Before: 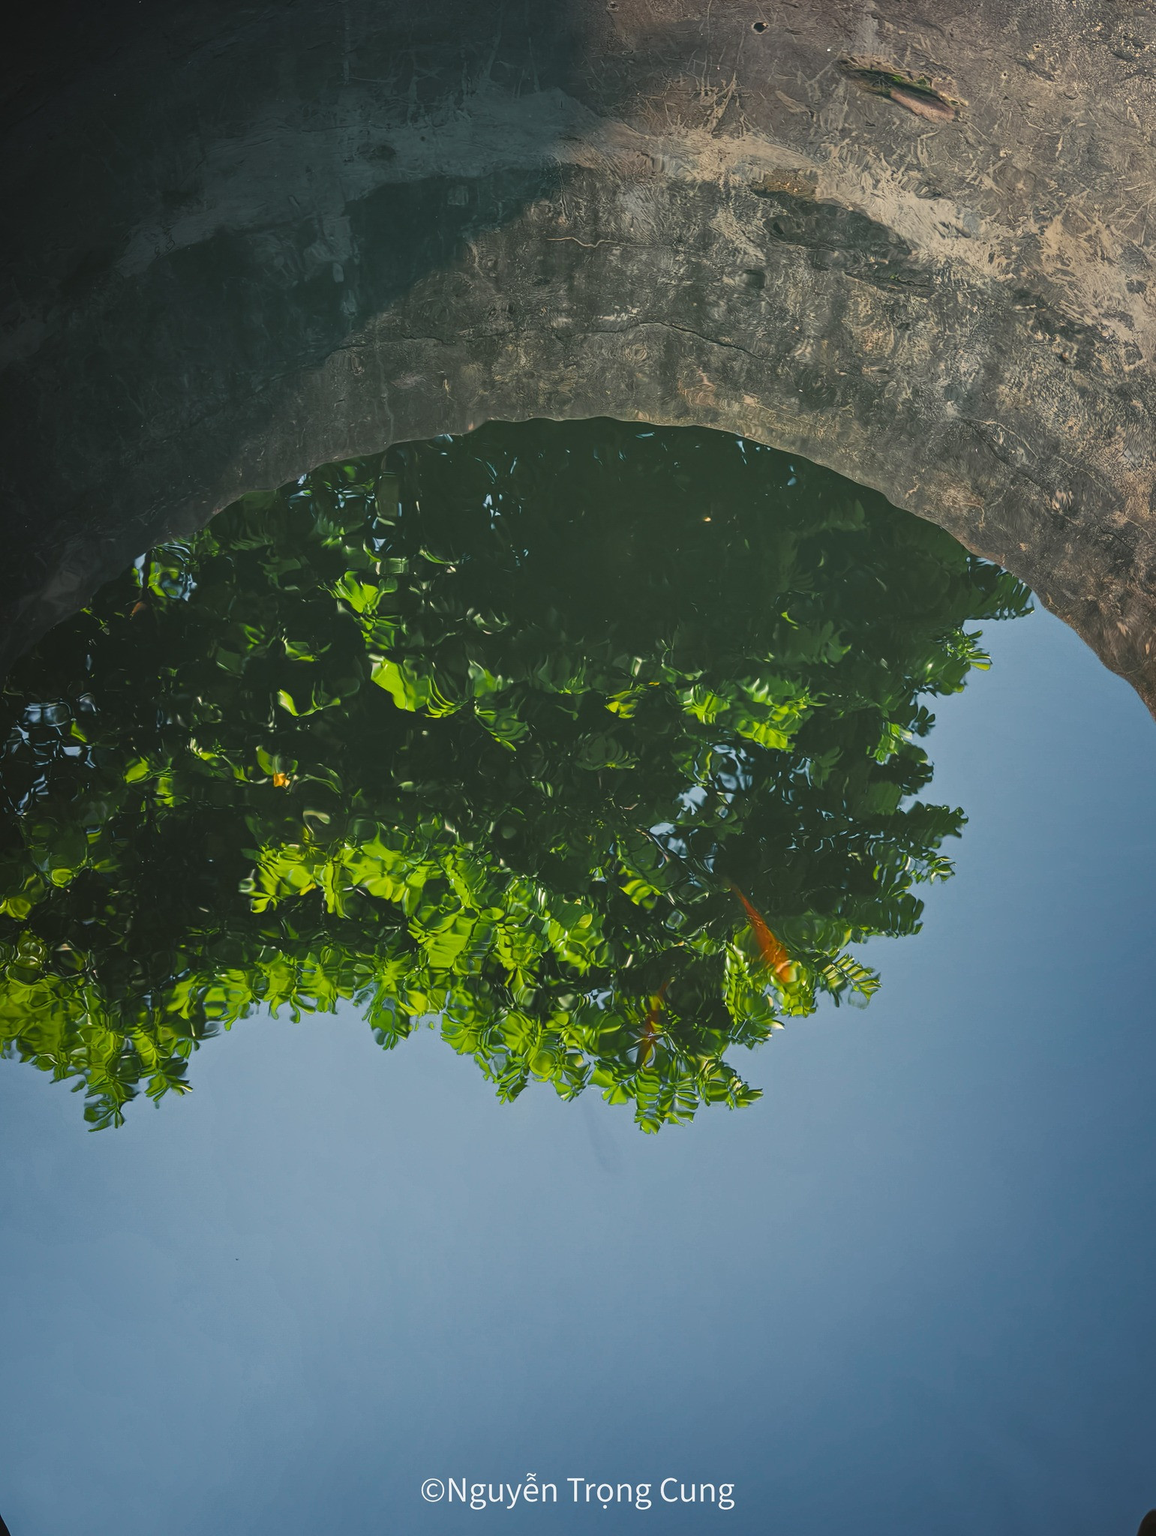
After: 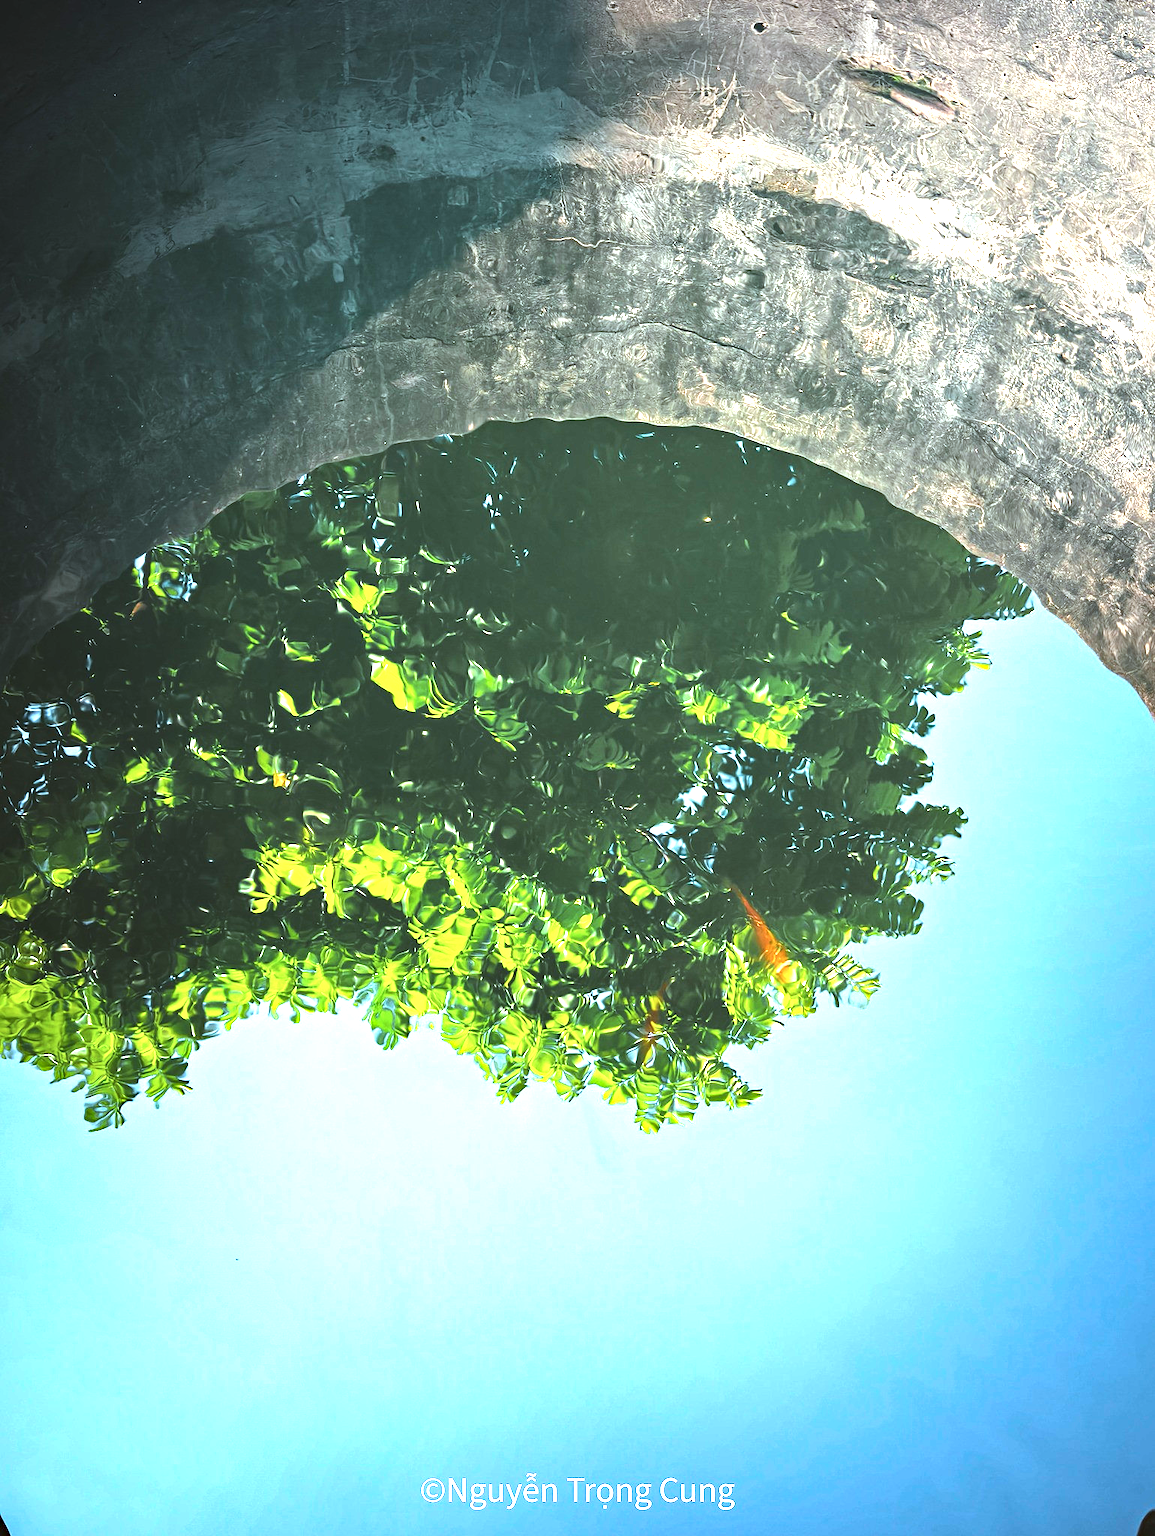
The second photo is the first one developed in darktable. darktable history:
exposure: black level correction 0, exposure 1.5 EV, compensate exposure bias true, compensate highlight preservation false
color correction: highlights a* -4.18, highlights b* -10.81
tone equalizer: -8 EV -0.75 EV, -7 EV -0.7 EV, -6 EV -0.6 EV, -5 EV -0.4 EV, -3 EV 0.4 EV, -2 EV 0.6 EV, -1 EV 0.7 EV, +0 EV 0.75 EV, edges refinement/feathering 500, mask exposure compensation -1.57 EV, preserve details no
haze removal: compatibility mode true, adaptive false
